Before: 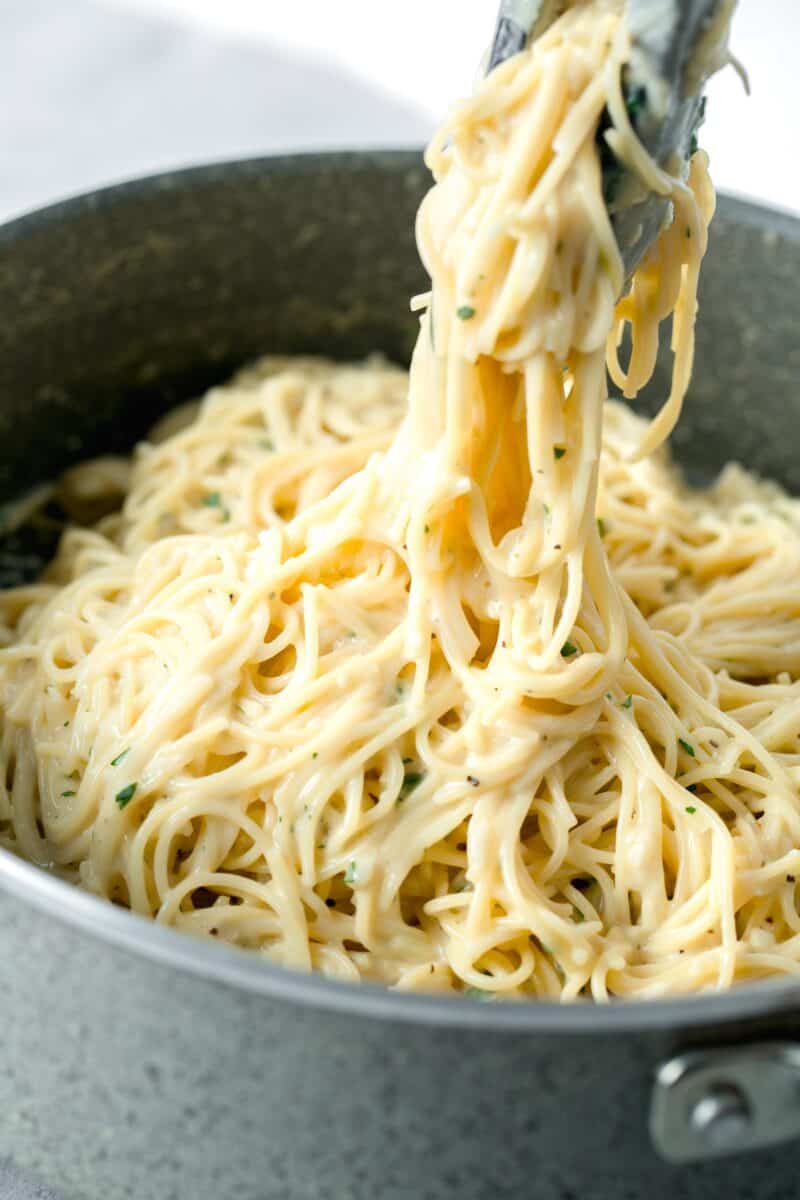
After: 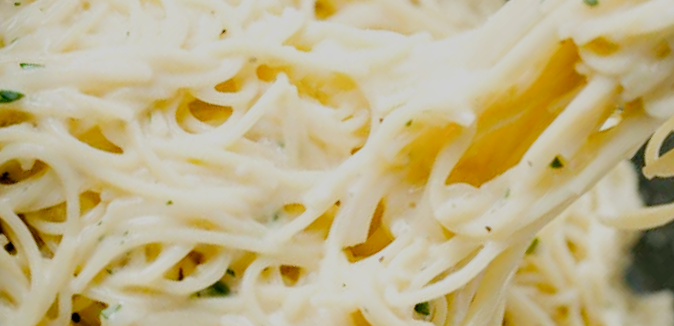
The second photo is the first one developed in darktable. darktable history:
crop and rotate: angle -45.3°, top 16.218%, right 0.793%, bottom 11.739%
filmic rgb: black relative exposure -7.19 EV, white relative exposure 5.35 EV, hardness 3.03, add noise in highlights 0.002, preserve chrominance no, color science v3 (2019), use custom middle-gray values true, contrast in highlights soft
